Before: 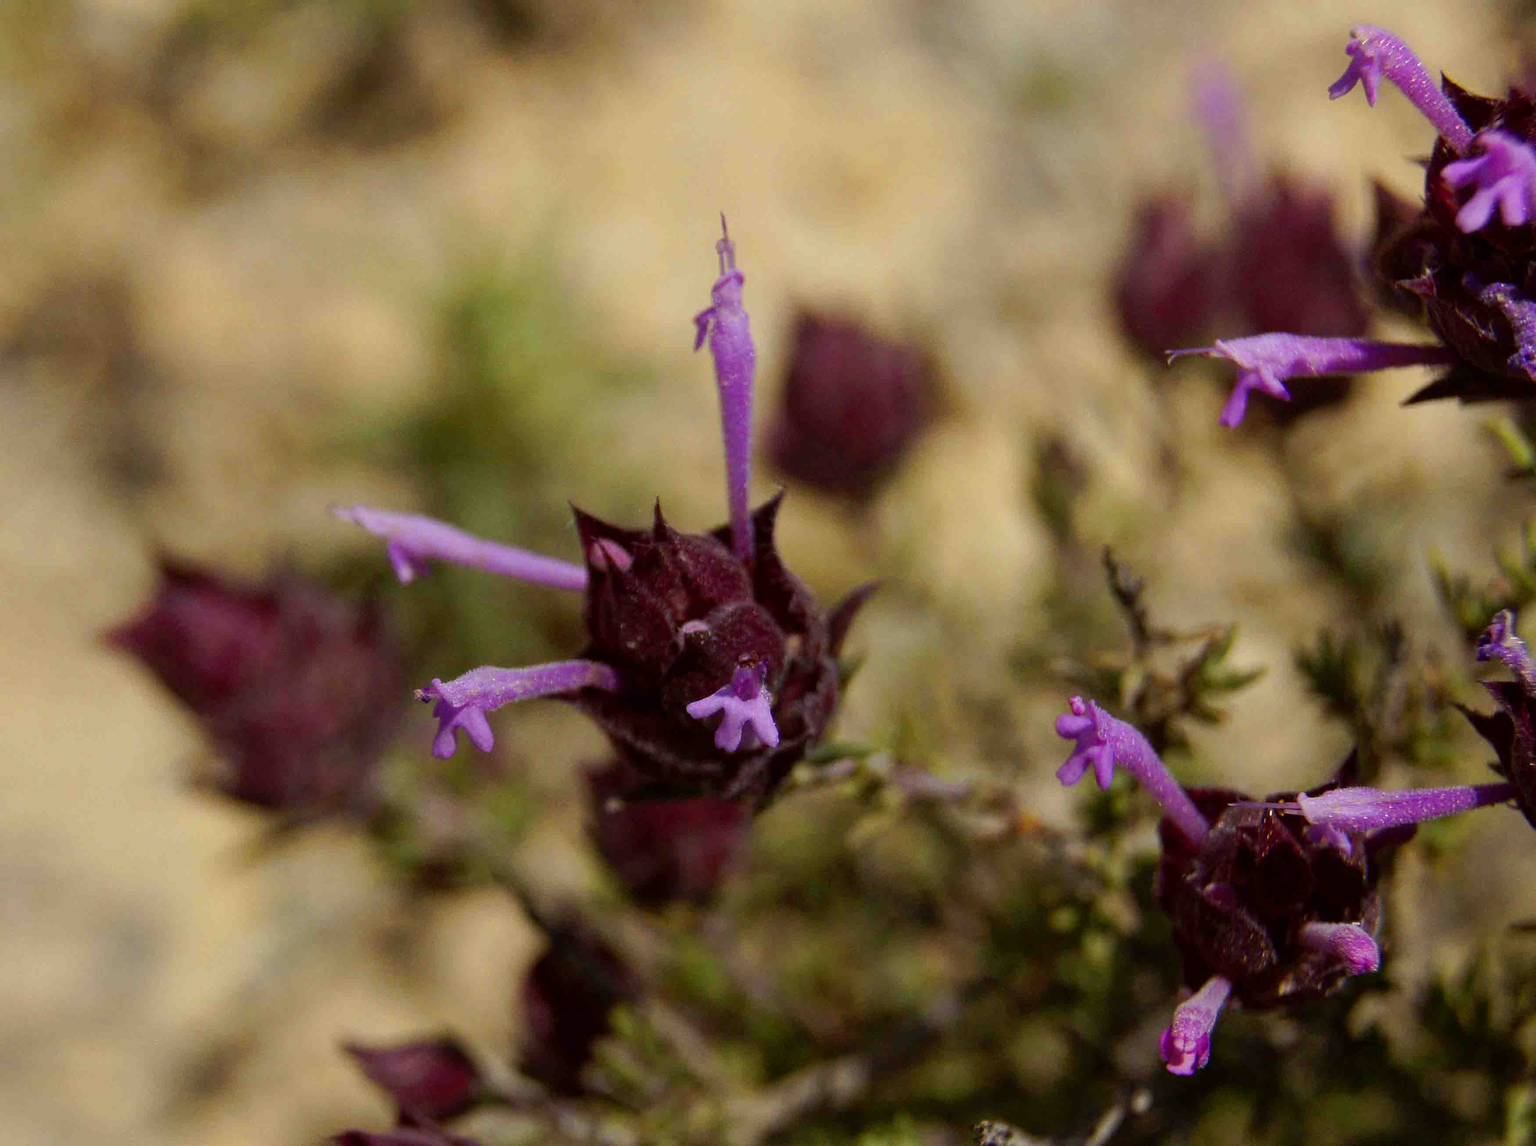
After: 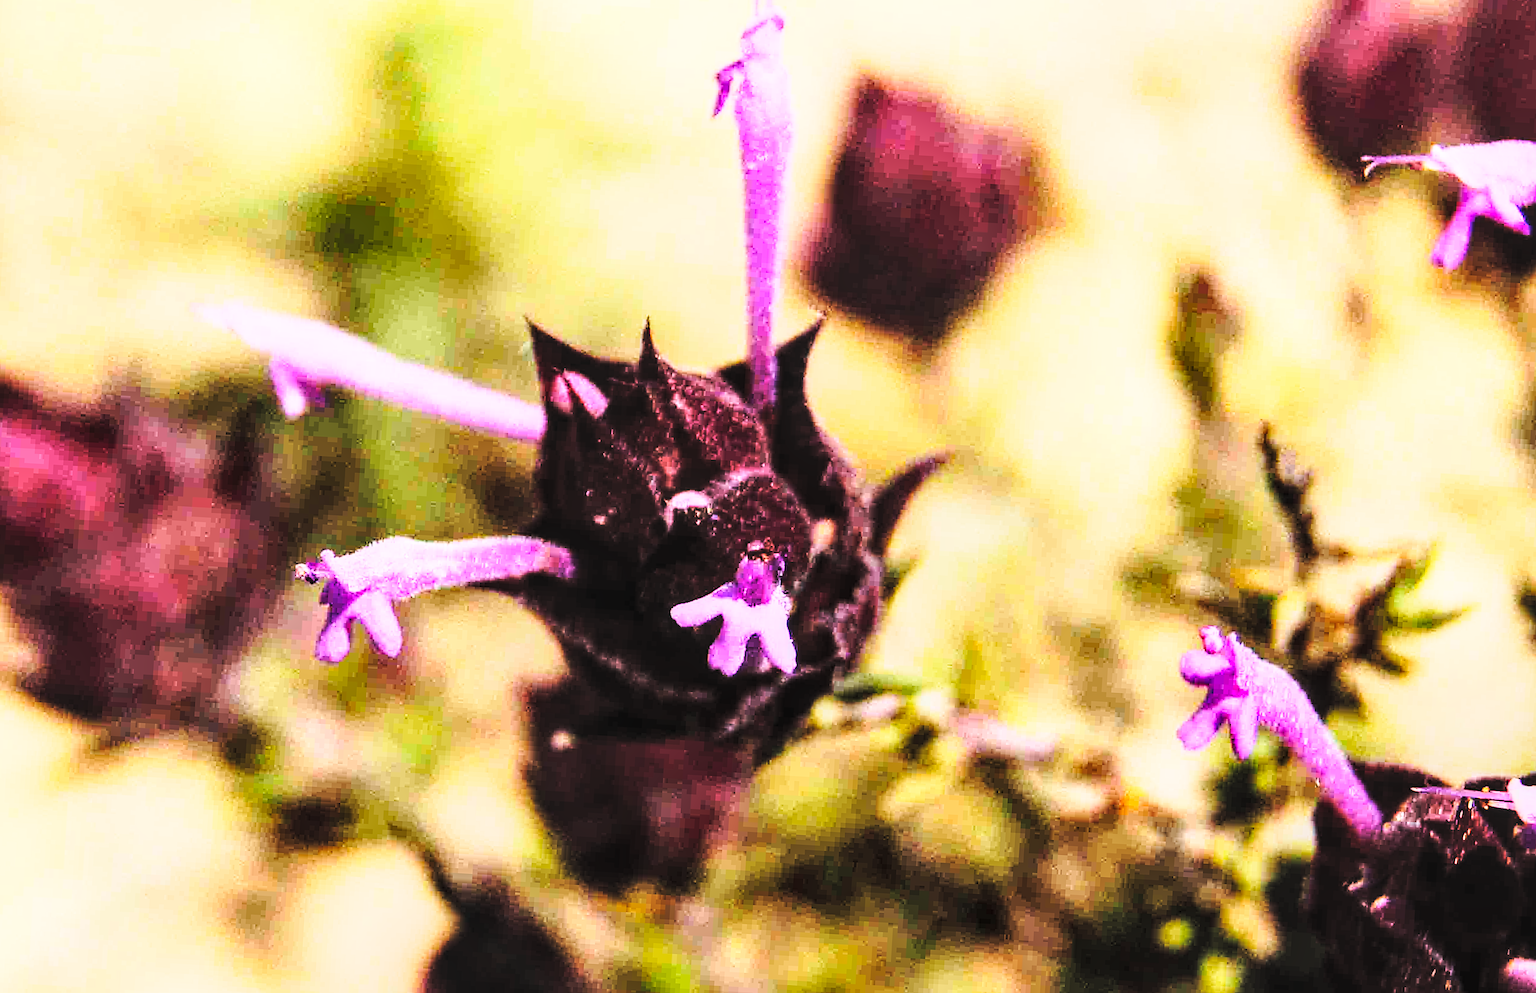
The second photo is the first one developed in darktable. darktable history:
color calibration: illuminant as shot in camera, x 0.358, y 0.373, temperature 4628.91 K
local contrast: on, module defaults
shadows and highlights: shadows 37.27, highlights -28.18, soften with gaussian
crop and rotate: angle -3.37°, left 9.79%, top 20.73%, right 12.42%, bottom 11.82%
base curve: curves: ch0 [(0, 0) (0.028, 0.03) (0.121, 0.232) (0.46, 0.748) (0.859, 0.968) (1, 1)], preserve colors none
sharpen: on, module defaults
rgb curve: curves: ch0 [(0, 0) (0.21, 0.15) (0.24, 0.21) (0.5, 0.75) (0.75, 0.96) (0.89, 0.99) (1, 1)]; ch1 [(0, 0.02) (0.21, 0.13) (0.25, 0.2) (0.5, 0.67) (0.75, 0.9) (0.89, 0.97) (1, 1)]; ch2 [(0, 0.02) (0.21, 0.13) (0.25, 0.2) (0.5, 0.67) (0.75, 0.9) (0.89, 0.97) (1, 1)], compensate middle gray true
contrast brightness saturation: contrast 0.1, brightness 0.3, saturation 0.14
